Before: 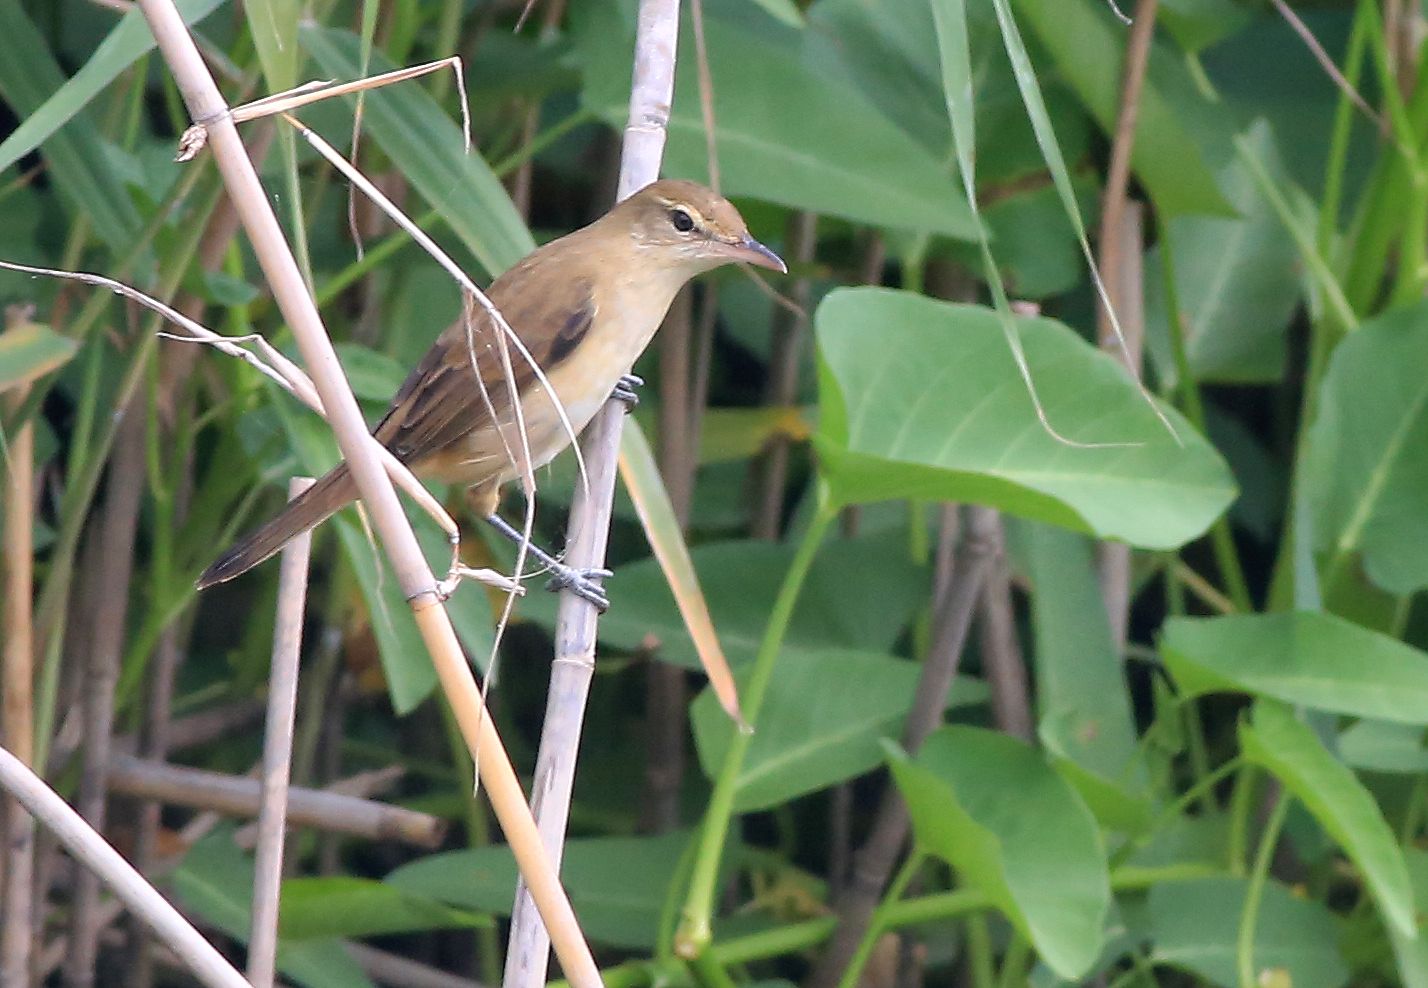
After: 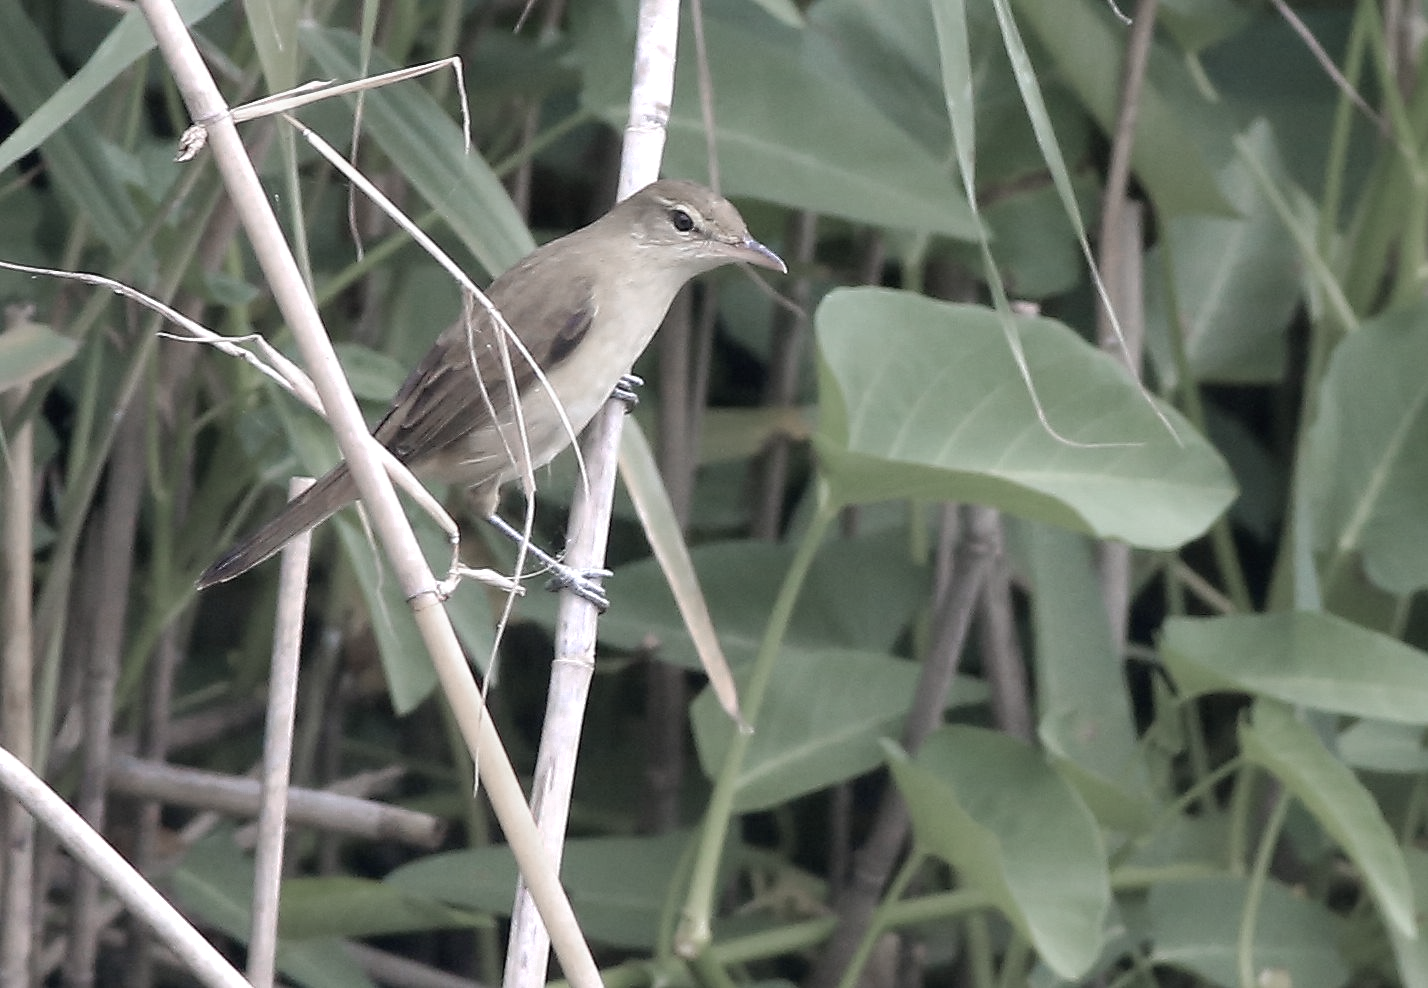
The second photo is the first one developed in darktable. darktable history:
exposure: compensate exposure bias true, compensate highlight preservation false
color zones: curves: ch0 [(0, 0.613) (0.01, 0.613) (0.245, 0.448) (0.498, 0.529) (0.642, 0.665) (0.879, 0.777) (0.99, 0.613)]; ch1 [(0, 0.272) (0.219, 0.127) (0.724, 0.346)]
